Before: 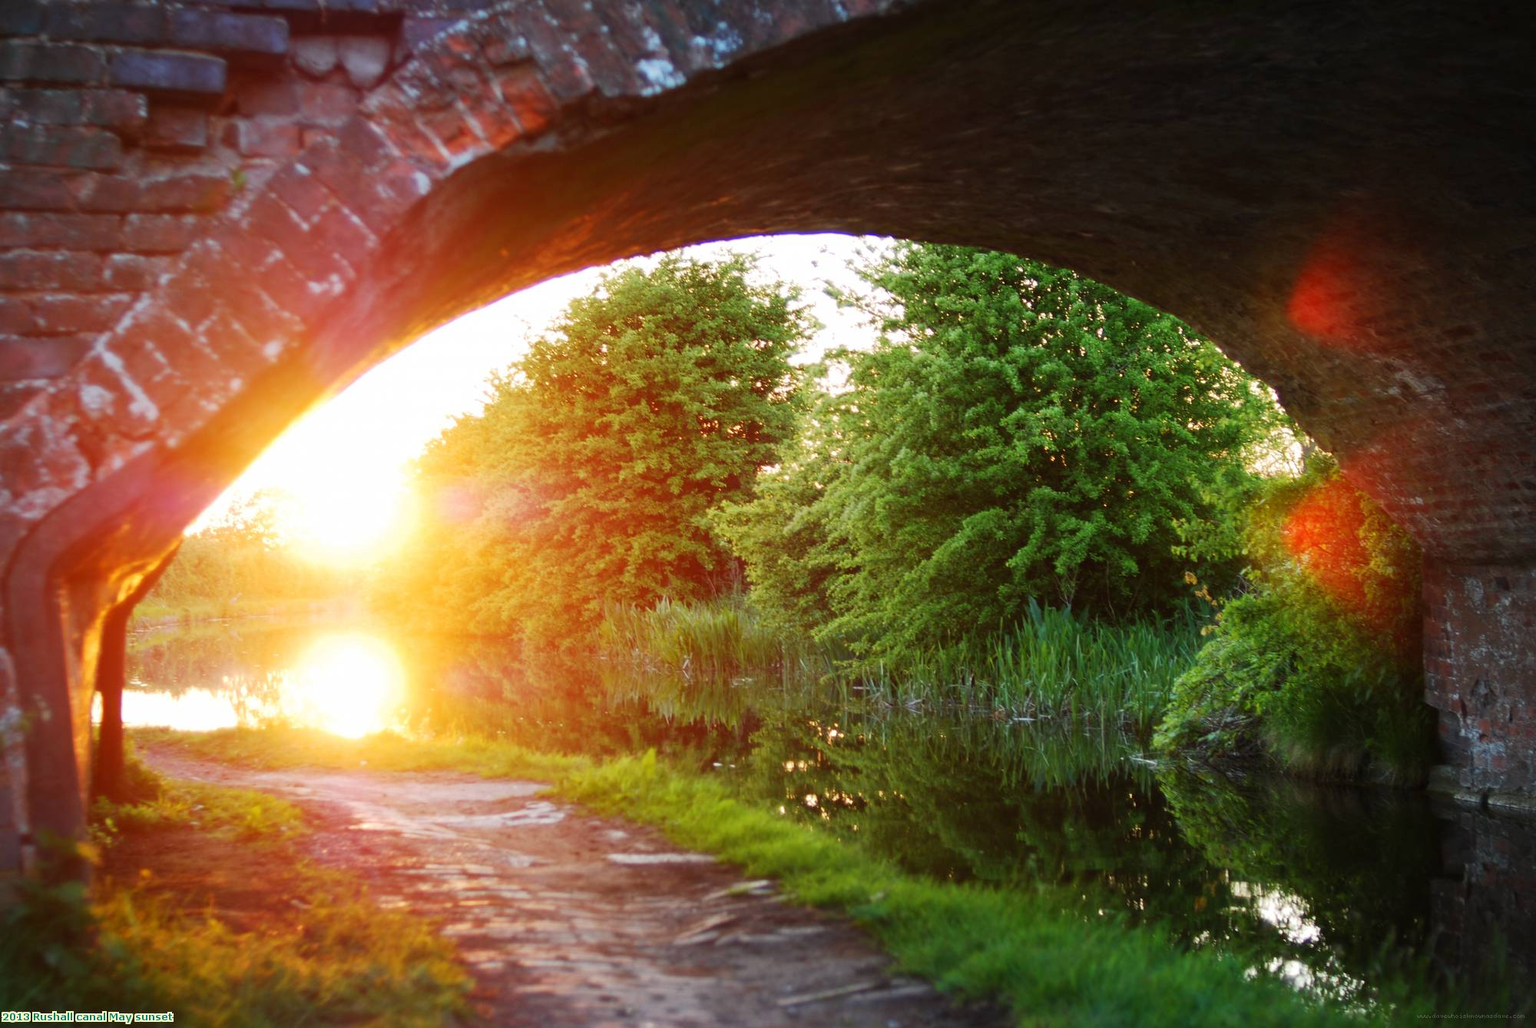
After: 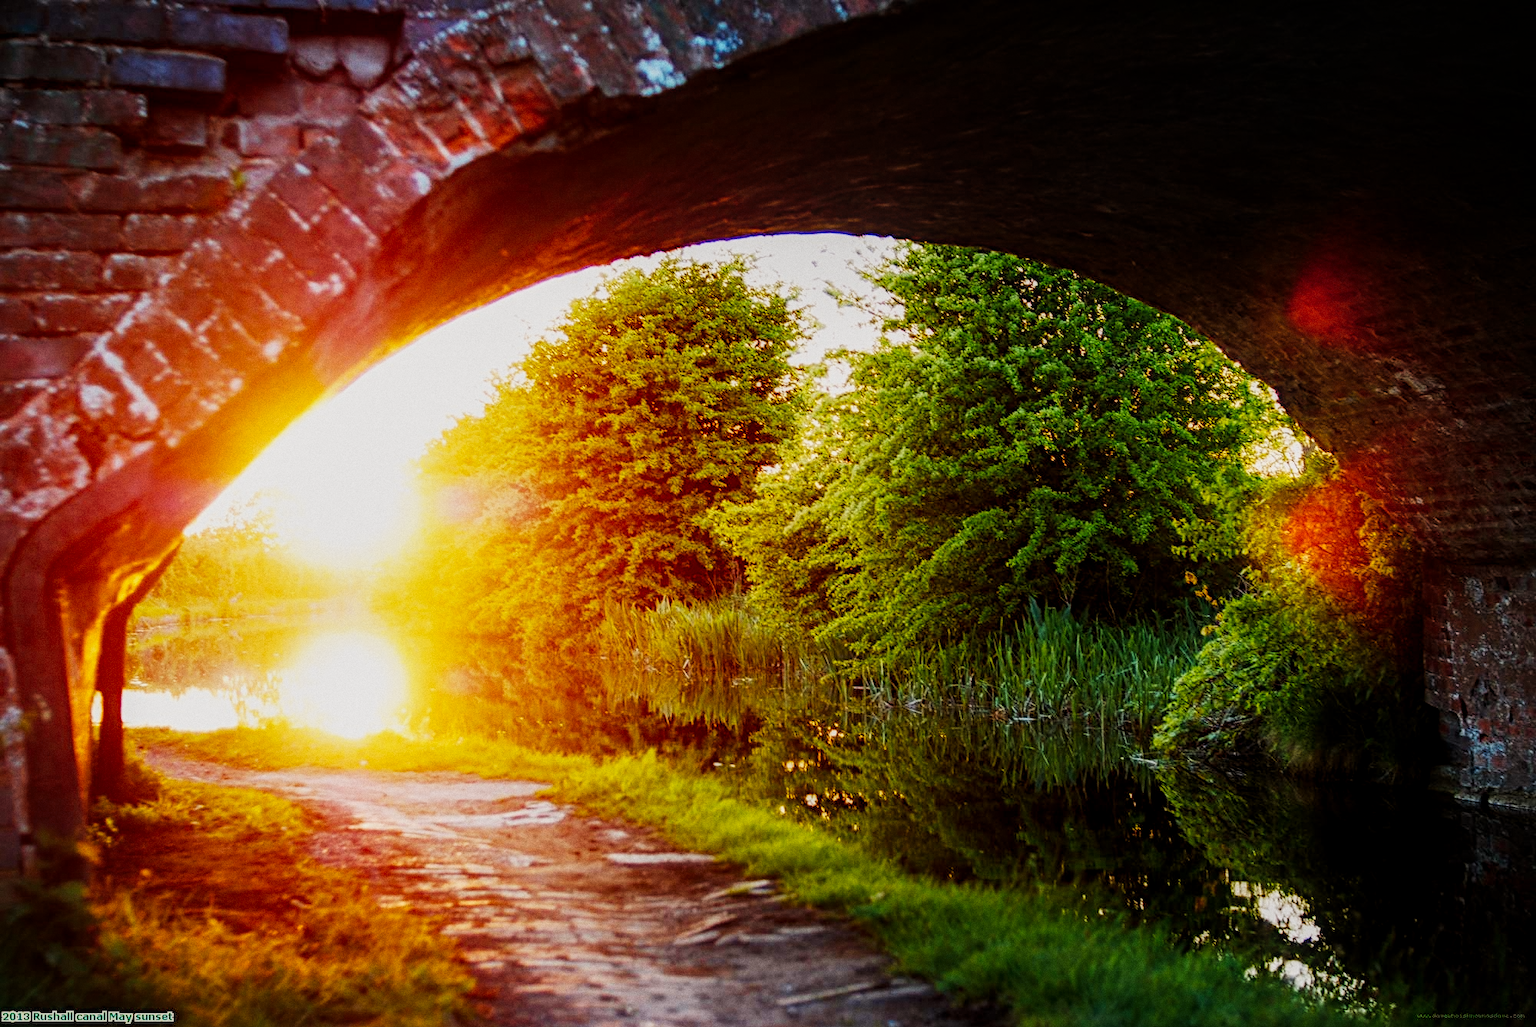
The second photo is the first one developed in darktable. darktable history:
diffuse or sharpen "_builtin_sharpen demosaicing | AA filter": edge sensitivity 1, 1st order anisotropy 100%, 2nd order anisotropy 100%, 3rd order anisotropy 100%, 4th order anisotropy 100%, 1st order speed -25%, 2nd order speed -25%, 3rd order speed -25%, 4th order speed -25%
diffuse or sharpen "bloom 10%": radius span 32, 1st order speed 50%, 2nd order speed 50%, 3rd order speed 50%, 4th order speed 50% | blend: blend mode normal, opacity 10%; mask: uniform (no mask)
grain "film": coarseness 0.09 ISO
color balance rgb: shadows lift › chroma 2%, shadows lift › hue 50°, power › hue 60°, highlights gain › chroma 1%, highlights gain › hue 60°, global offset › luminance 0.25%, global vibrance 30%
sigmoid: contrast 1.8, skew -0.2, preserve hue 0%, red attenuation 0.1, red rotation 0.035, green attenuation 0.1, green rotation -0.017, blue attenuation 0.15, blue rotation -0.052, base primaries Rec2020
color equalizer: saturation › orange 1.04, saturation › green 0.92, saturation › blue 1.05, hue › red 2.4, hue › yellow -4.8, hue › green 2.4, brightness › red 0.927, brightness › orange 1.04, brightness › yellow 1.04, brightness › green 0.9, brightness › cyan 0.953, brightness › blue 0.92, brightness › lavender 0.98, brightness › magenta 0.98 | blend: blend mode normal, opacity 100%; mask: uniform (no mask)
rgb primaries: red hue 0.035, red purity 1.1, green hue 0.017, blue hue -0.087, blue purity 1.1
local contrast: on, module defaults
contrast equalizer: y [[0.5, 0.486, 0.447, 0.446, 0.489, 0.5], [0.5 ×6], [0.5 ×6], [0 ×6], [0 ×6]]
